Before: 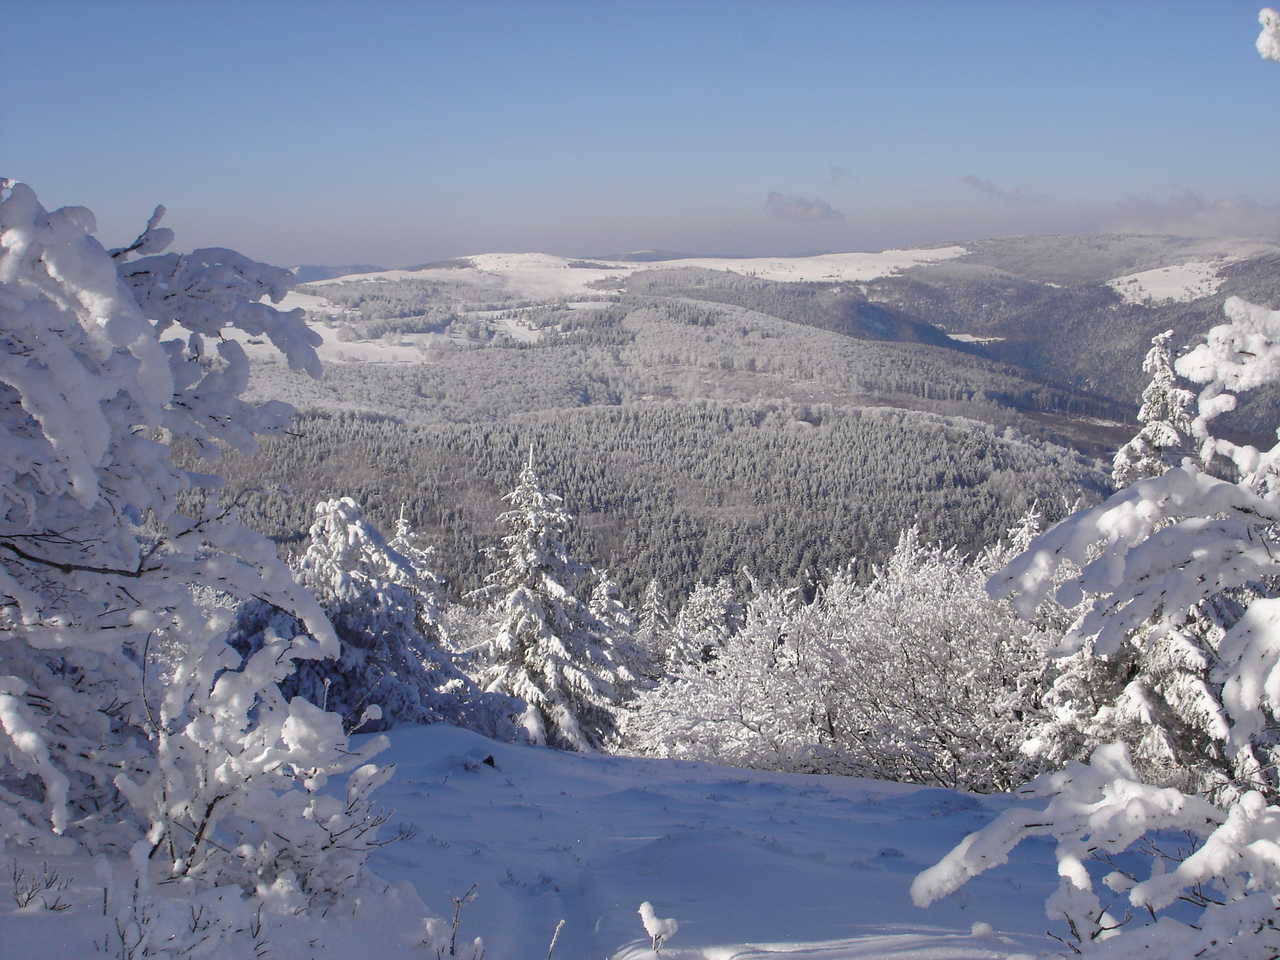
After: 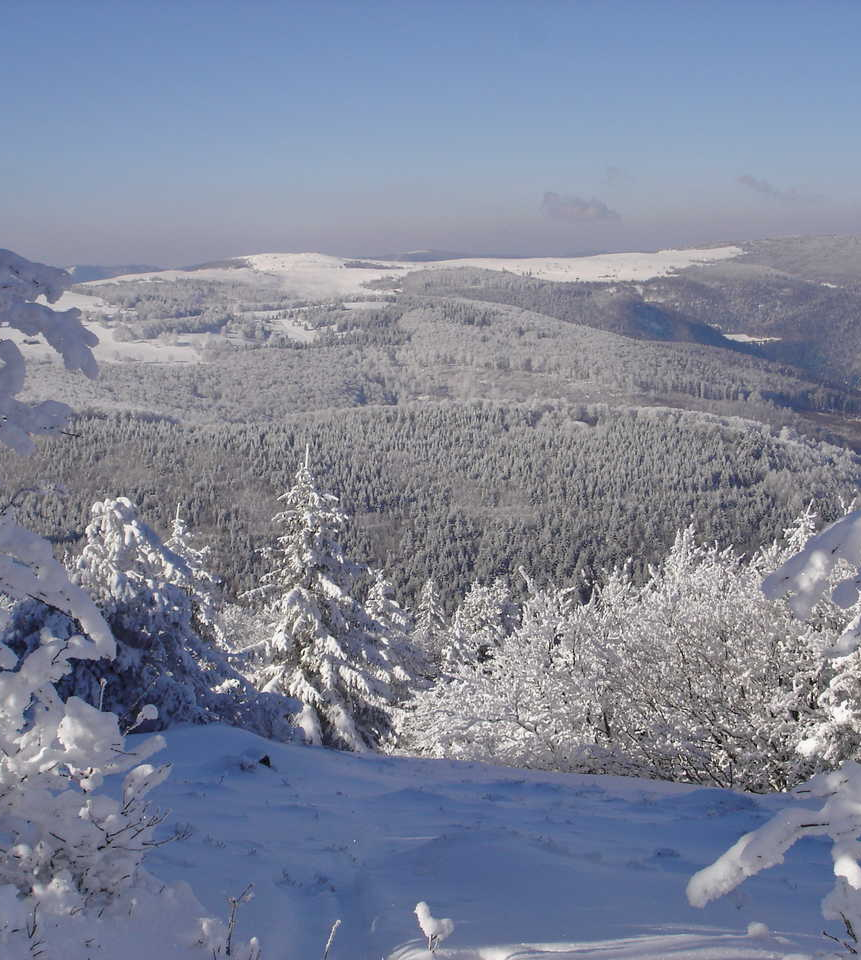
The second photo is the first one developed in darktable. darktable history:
exposure: compensate highlight preservation false
crop and rotate: left 17.564%, right 15.159%
tone equalizer: -8 EV -1.84 EV, -7 EV -1.14 EV, -6 EV -1.65 EV
